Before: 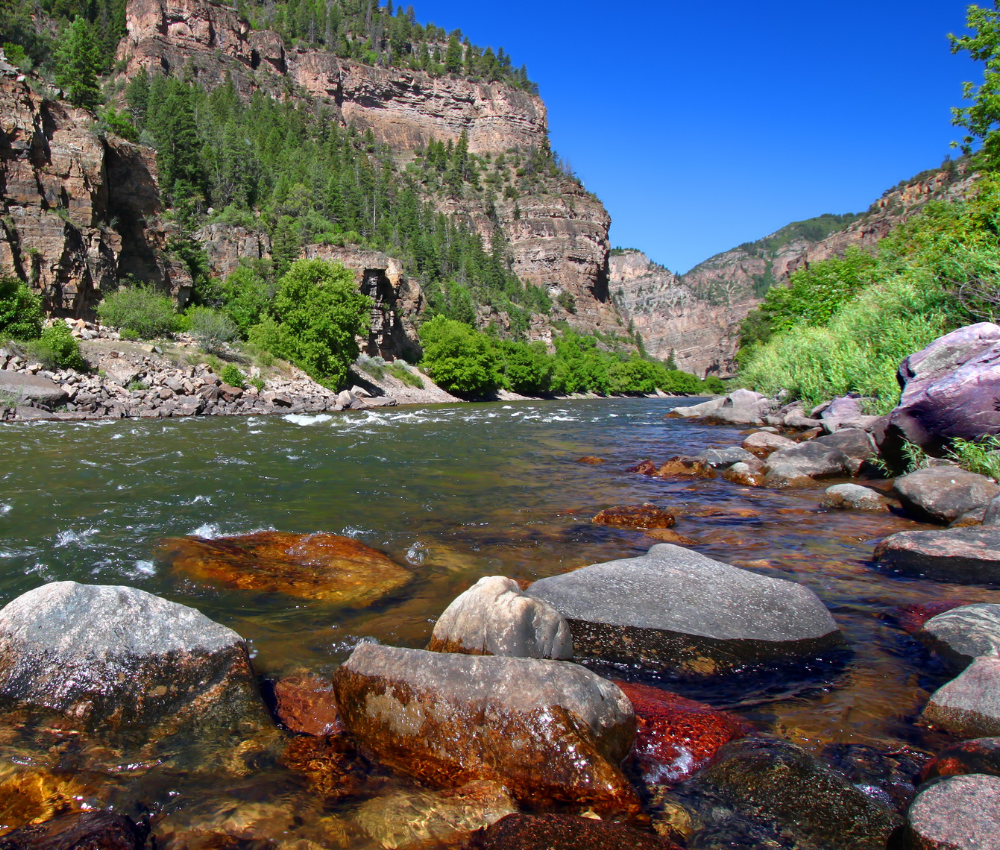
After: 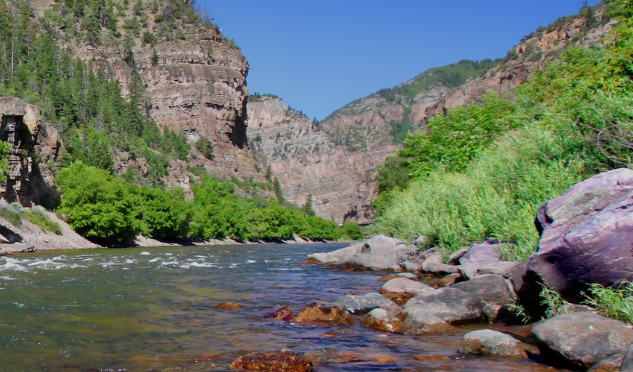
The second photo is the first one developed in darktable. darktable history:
crop: left 36.287%, top 18.217%, right 0.348%, bottom 37.908%
filmic rgb: middle gray luminance 18.28%, black relative exposure -10.44 EV, white relative exposure 3.41 EV, target black luminance 0%, hardness 6.03, latitude 98.37%, contrast 0.838, shadows ↔ highlights balance 0.583%
